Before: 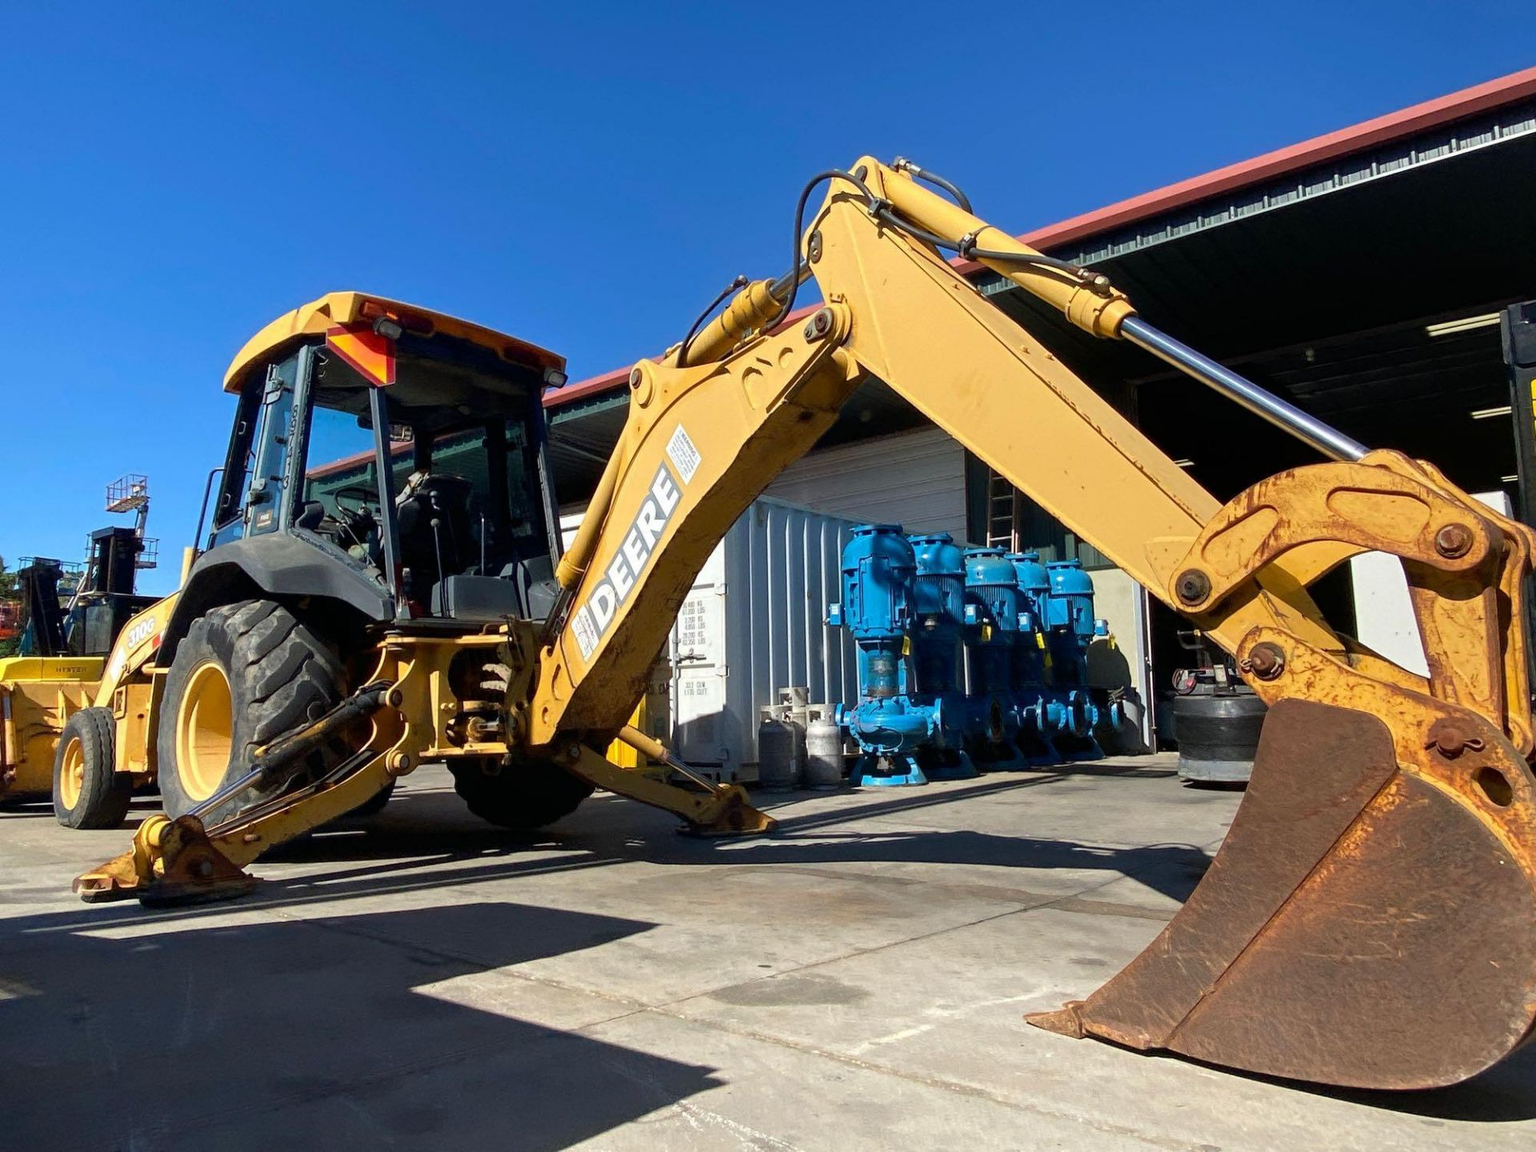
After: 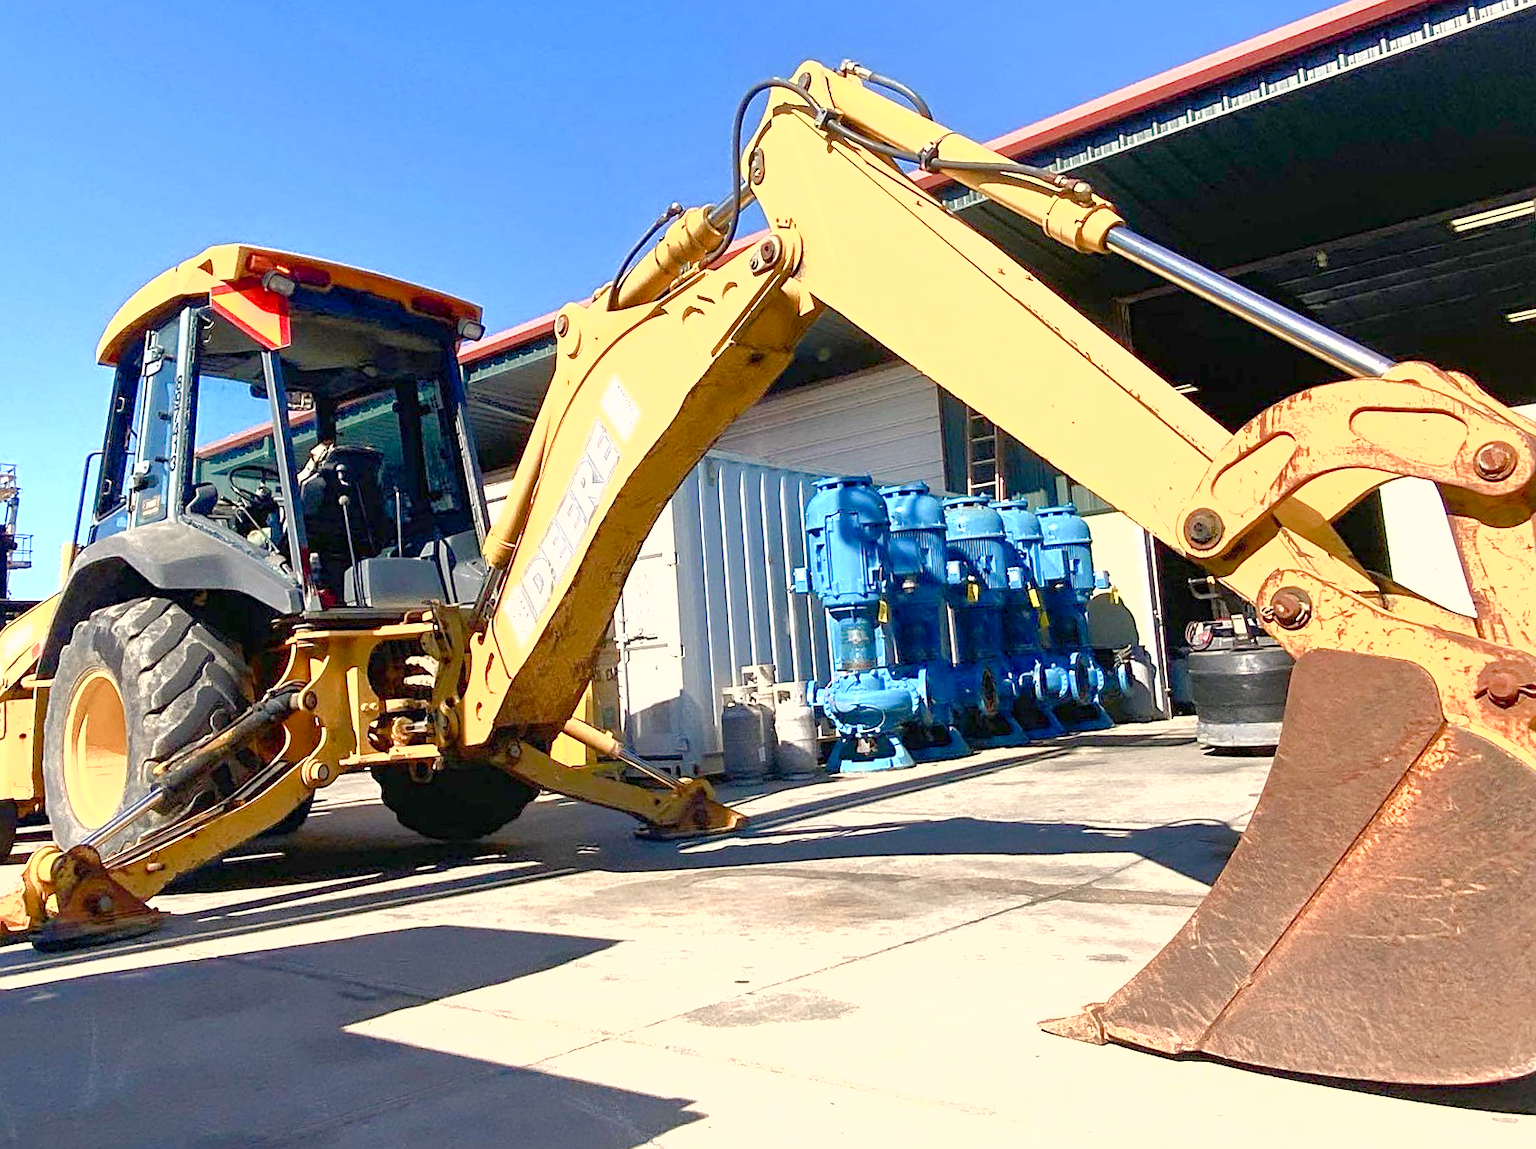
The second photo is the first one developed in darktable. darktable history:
crop and rotate: angle 2.97°, left 5.57%, top 5.689%
exposure: black level correction 0, exposure 1.465 EV, compensate exposure bias true, compensate highlight preservation false
color balance rgb: highlights gain › chroma 3.081%, highlights gain › hue 60.04°, perceptual saturation grading › global saturation 20%, perceptual saturation grading › highlights -49.977%, perceptual saturation grading › shadows 24.338%, global vibrance 5.102%
shadows and highlights: highlights color adjustment 0.563%
tone curve: curves: ch0 [(0, 0) (0.822, 0.825) (0.994, 0.955)]; ch1 [(0, 0) (0.226, 0.261) (0.383, 0.397) (0.46, 0.46) (0.498, 0.501) (0.524, 0.543) (0.578, 0.575) (1, 1)]; ch2 [(0, 0) (0.438, 0.456) (0.5, 0.495) (0.547, 0.515) (0.597, 0.58) (0.629, 0.603) (1, 1)], color space Lab, linked channels, preserve colors none
sharpen: on, module defaults
